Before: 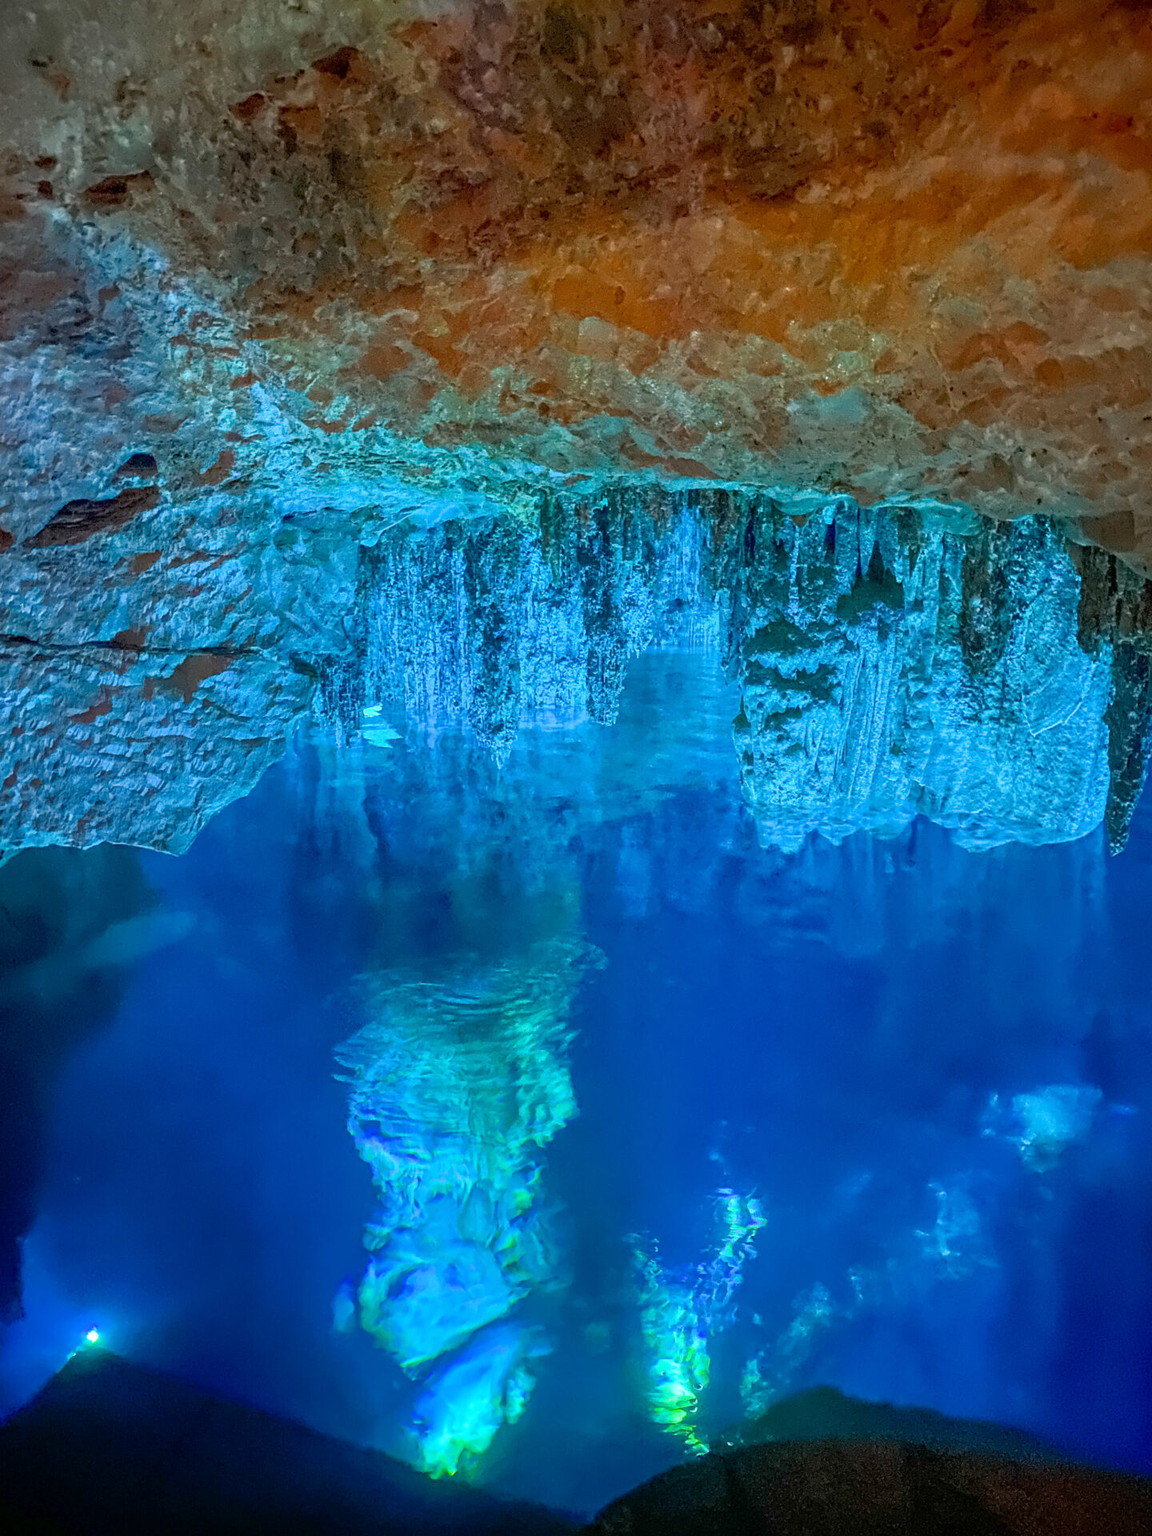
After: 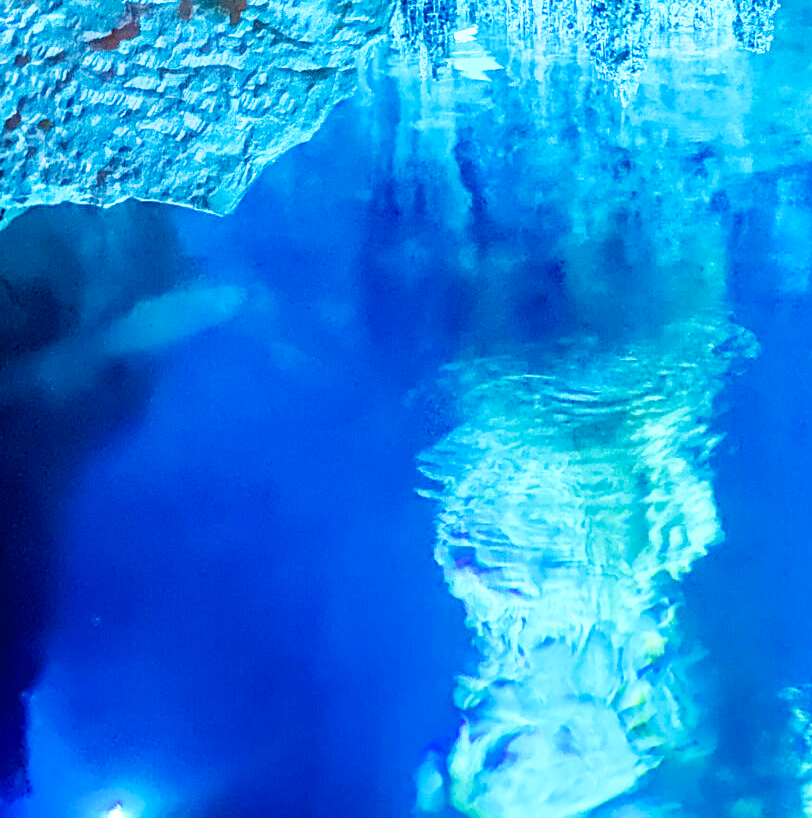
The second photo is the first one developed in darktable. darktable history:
crop: top 44.483%, right 43.593%, bottom 12.892%
base curve: curves: ch0 [(0, 0) (0.007, 0.004) (0.027, 0.03) (0.046, 0.07) (0.207, 0.54) (0.442, 0.872) (0.673, 0.972) (1, 1)], preserve colors none
